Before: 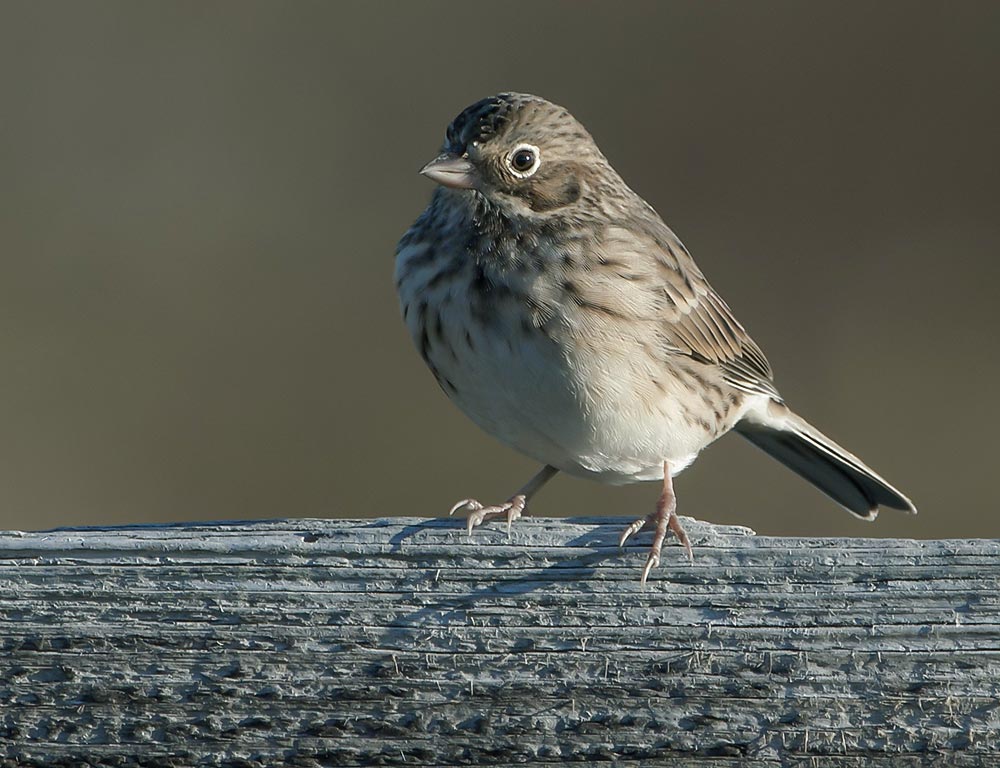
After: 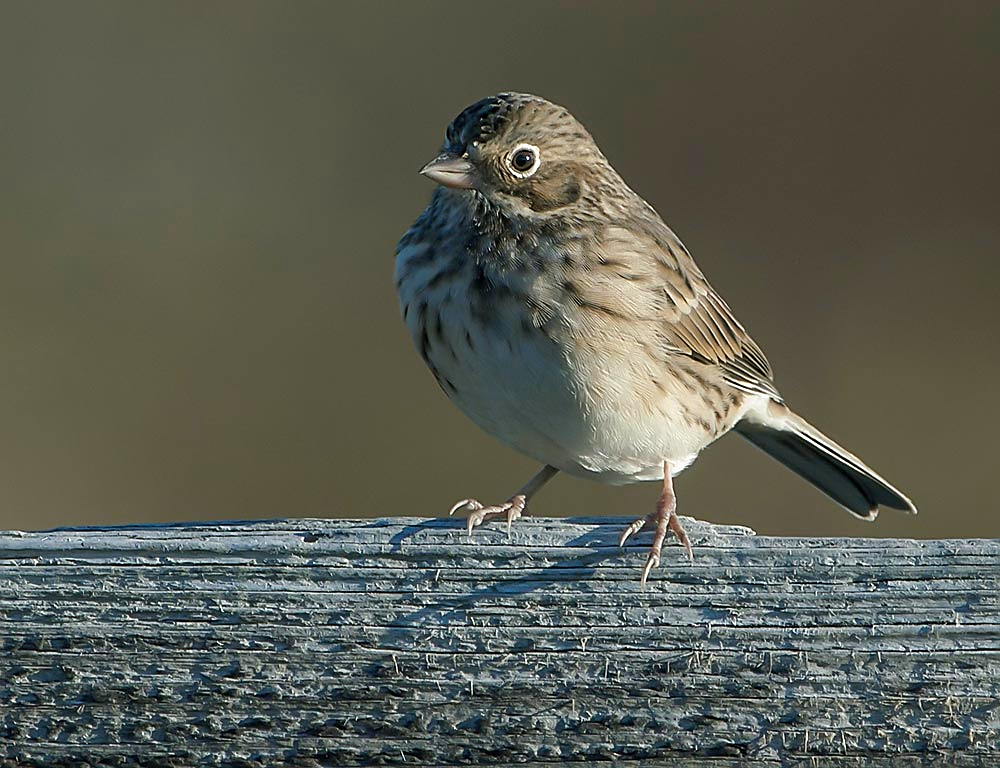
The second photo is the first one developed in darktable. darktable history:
color balance rgb: global vibrance 42.74%
sharpen: on, module defaults
